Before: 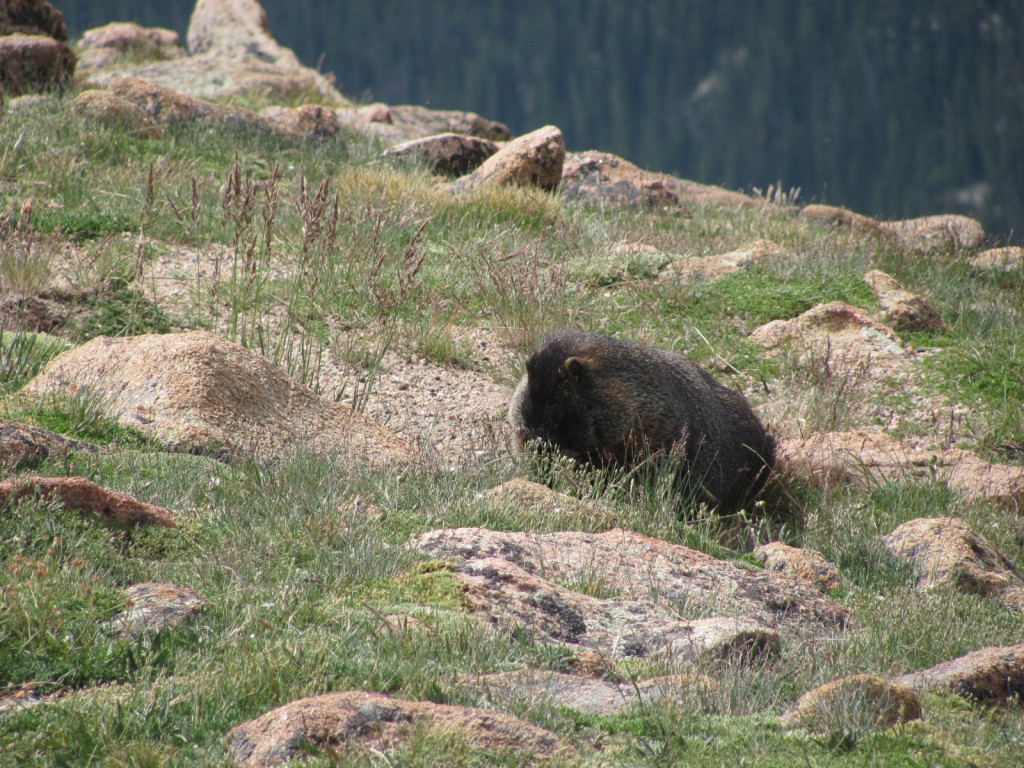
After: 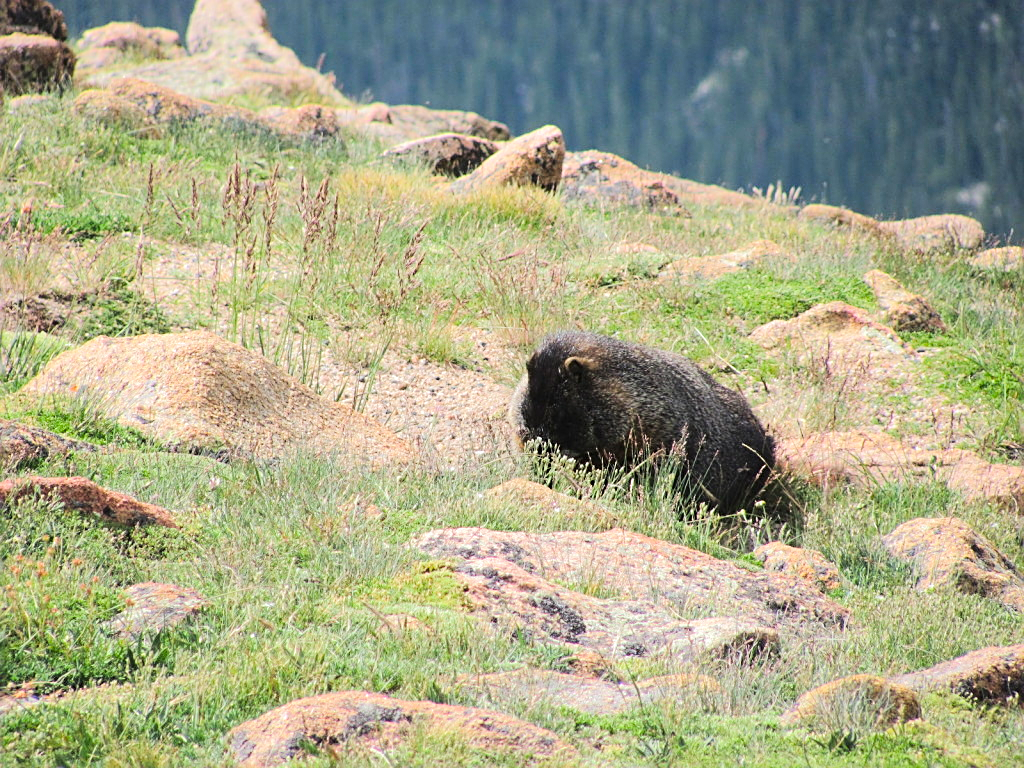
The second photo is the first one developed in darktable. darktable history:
tone equalizer: -7 EV 0.146 EV, -6 EV 0.568 EV, -5 EV 1.15 EV, -4 EV 1.35 EV, -3 EV 1.16 EV, -2 EV 0.6 EV, -1 EV 0.161 EV, edges refinement/feathering 500, mask exposure compensation -1.57 EV, preserve details no
sharpen: on, module defaults
color balance rgb: linear chroma grading › global chroma 20.035%, perceptual saturation grading › global saturation 0.02%
